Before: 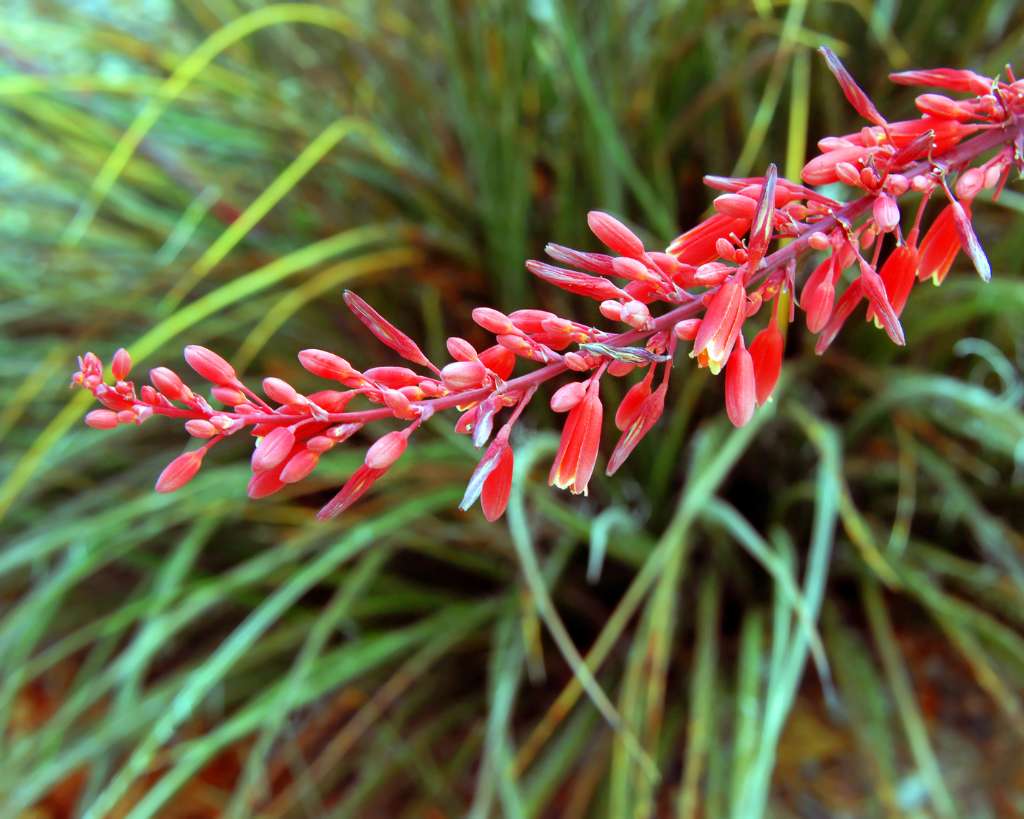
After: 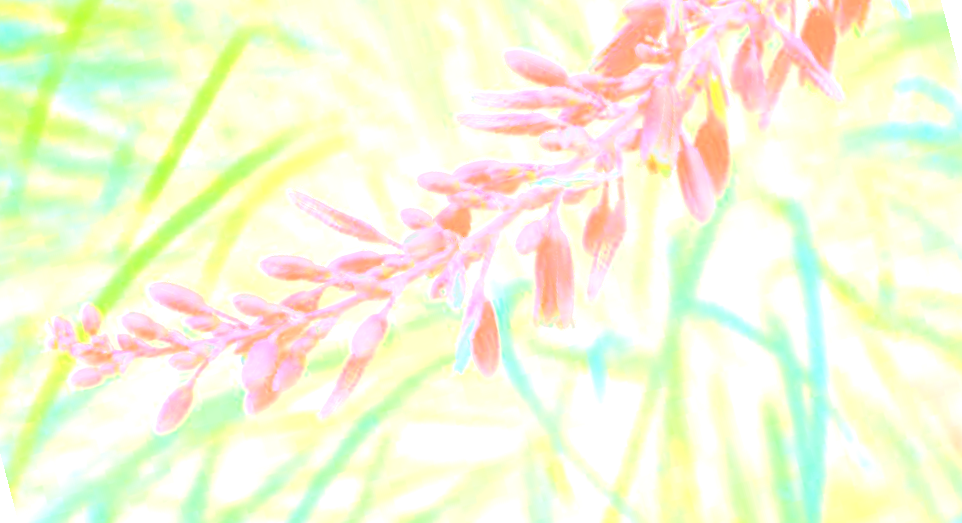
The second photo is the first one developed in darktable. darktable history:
color balance: lift [1.007, 1, 1, 1], gamma [1.097, 1, 1, 1]
bloom: size 85%, threshold 5%, strength 85%
rotate and perspective: rotation -14.8°, crop left 0.1, crop right 0.903, crop top 0.25, crop bottom 0.748
sharpen: on, module defaults
exposure: black level correction 0, exposure 1.2 EV, compensate exposure bias true, compensate highlight preservation false
